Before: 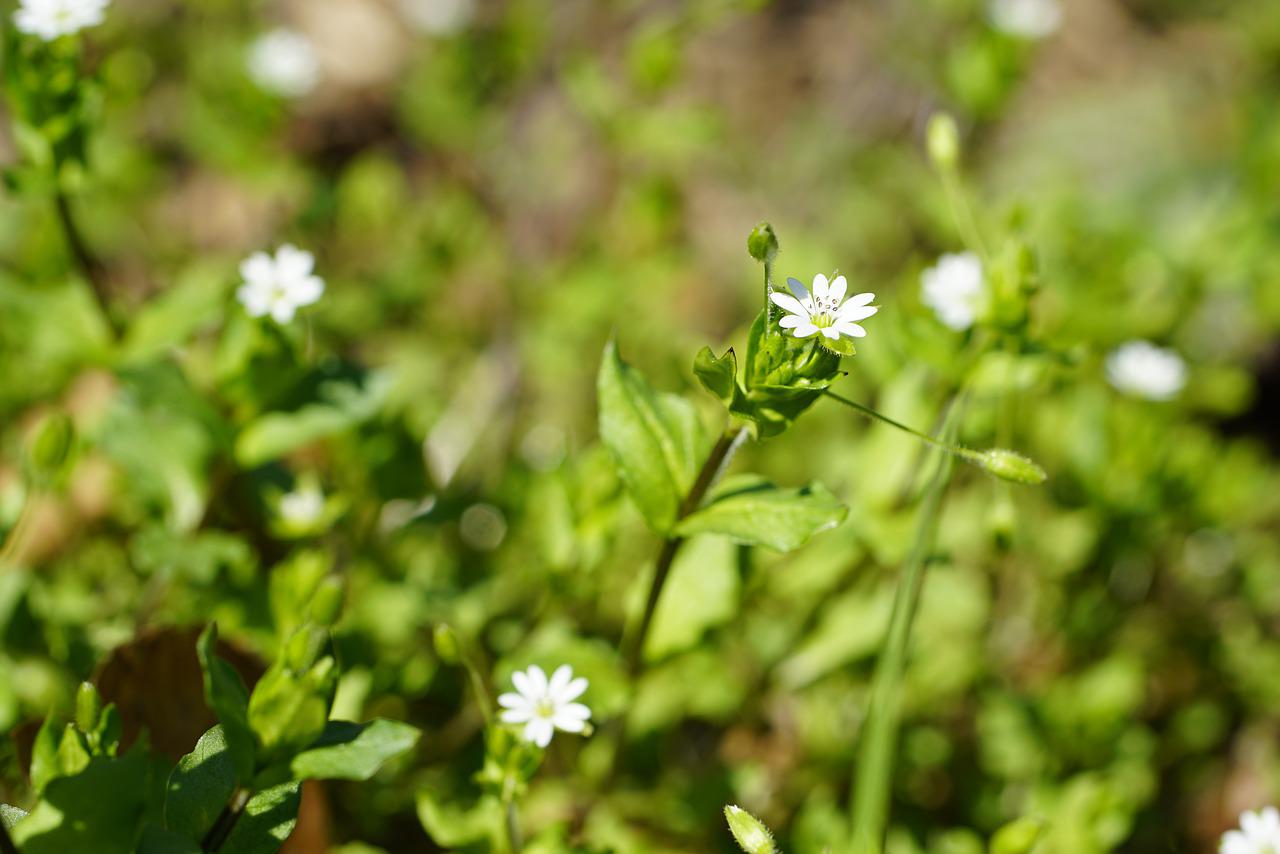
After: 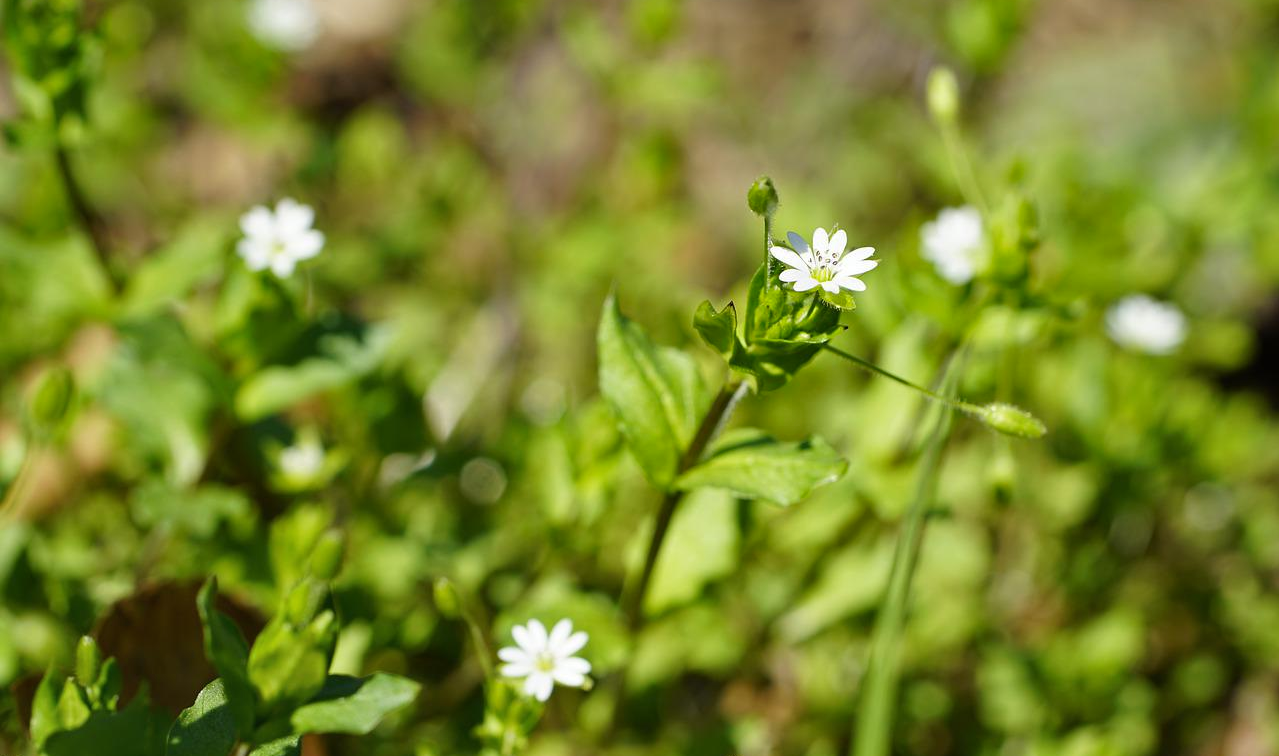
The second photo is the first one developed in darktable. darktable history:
crop and rotate: top 5.547%, bottom 5.836%
shadows and highlights: radius 117.54, shadows 42.53, highlights -61.68, soften with gaussian
